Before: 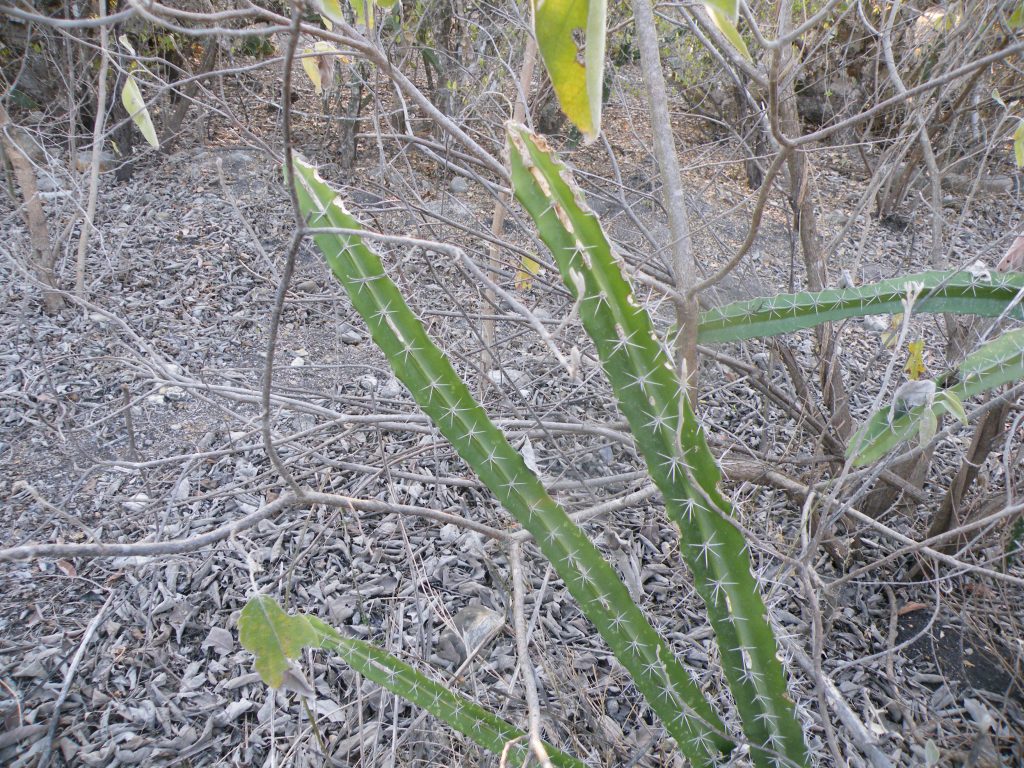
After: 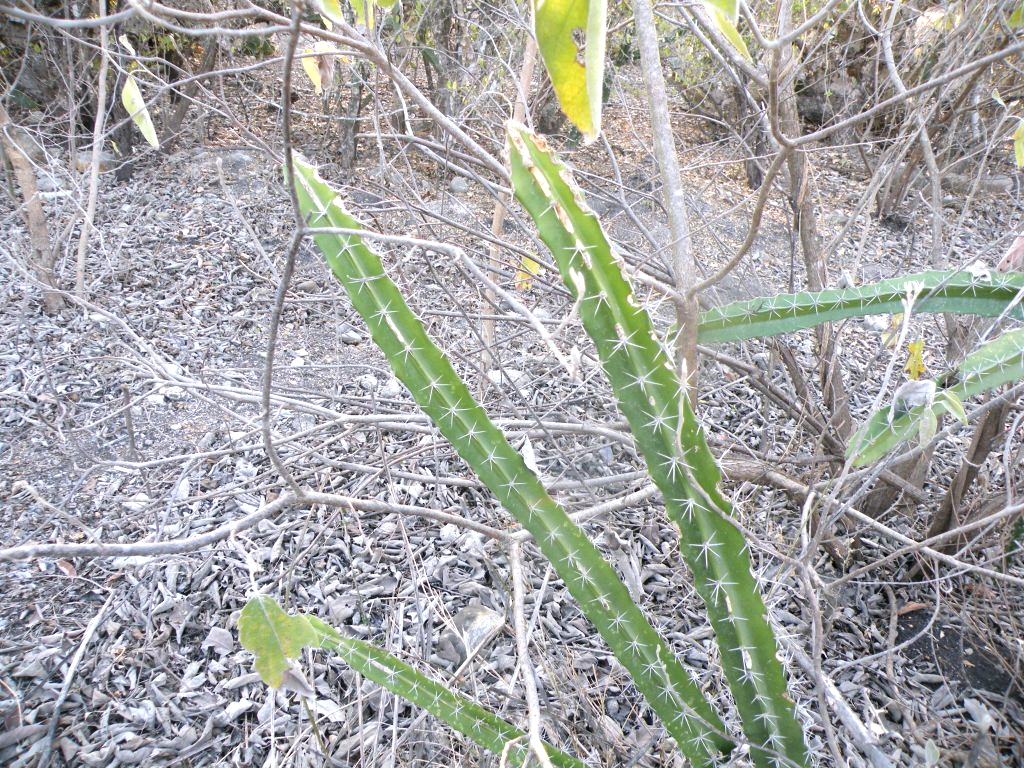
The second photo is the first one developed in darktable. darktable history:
tone equalizer: -8 EV -0.738 EV, -7 EV -0.69 EV, -6 EV -0.566 EV, -5 EV -0.424 EV, -3 EV 0.382 EV, -2 EV 0.6 EV, -1 EV 0.692 EV, +0 EV 0.78 EV, mask exposure compensation -0.49 EV
